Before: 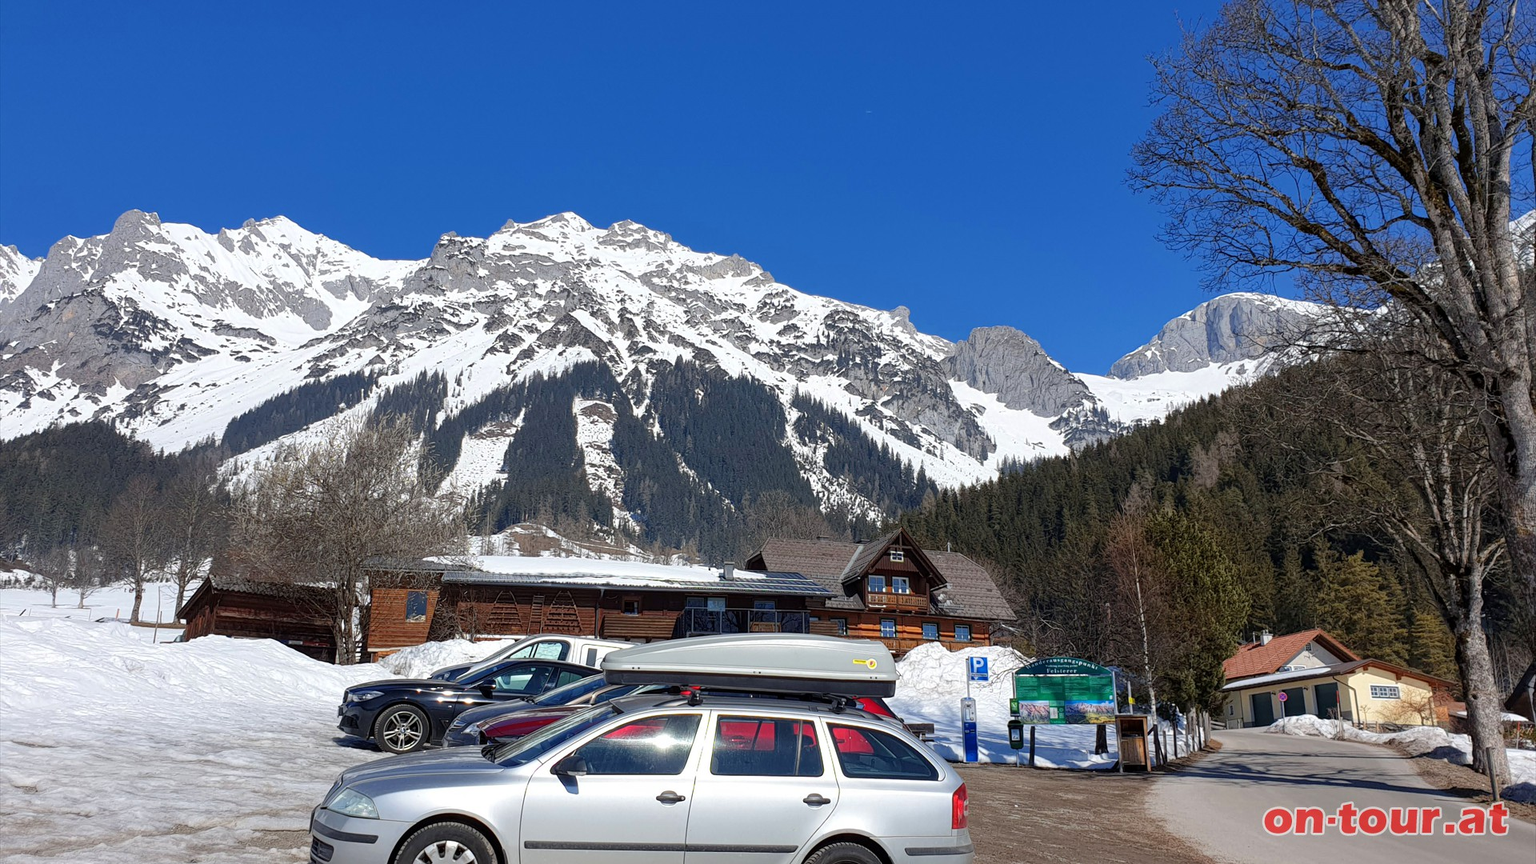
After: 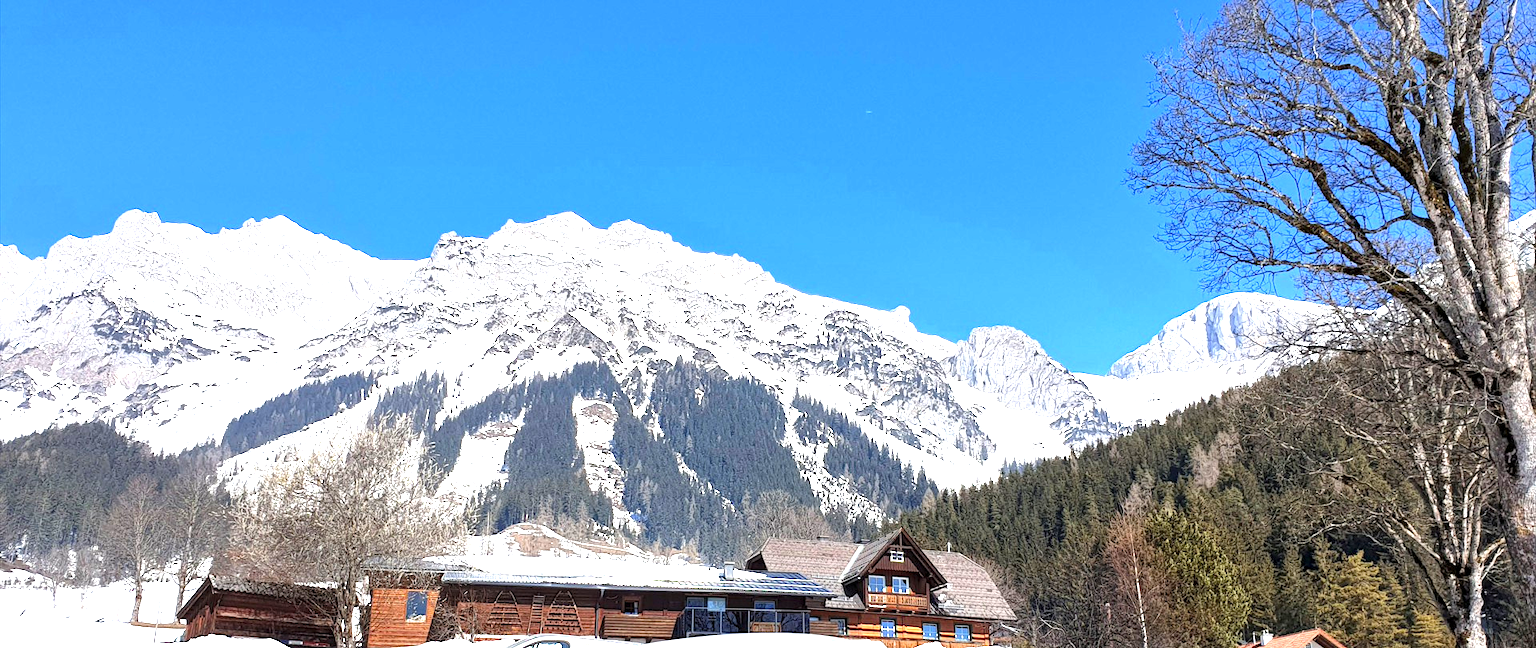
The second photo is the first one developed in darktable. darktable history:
exposure: black level correction 0, exposure 1.746 EV, compensate exposure bias true, compensate highlight preservation false
levels: levels [0.016, 0.492, 0.969]
local contrast: mode bilateral grid, contrast 19, coarseness 50, detail 119%, midtone range 0.2
crop: bottom 24.885%
